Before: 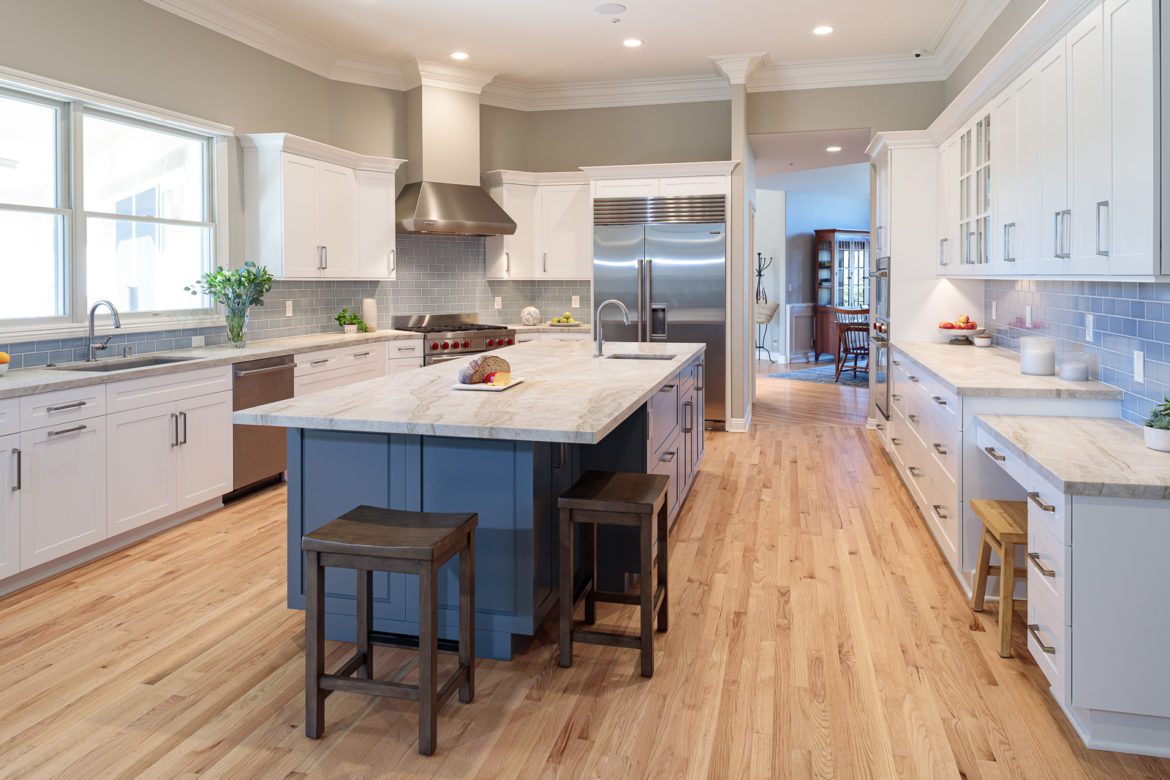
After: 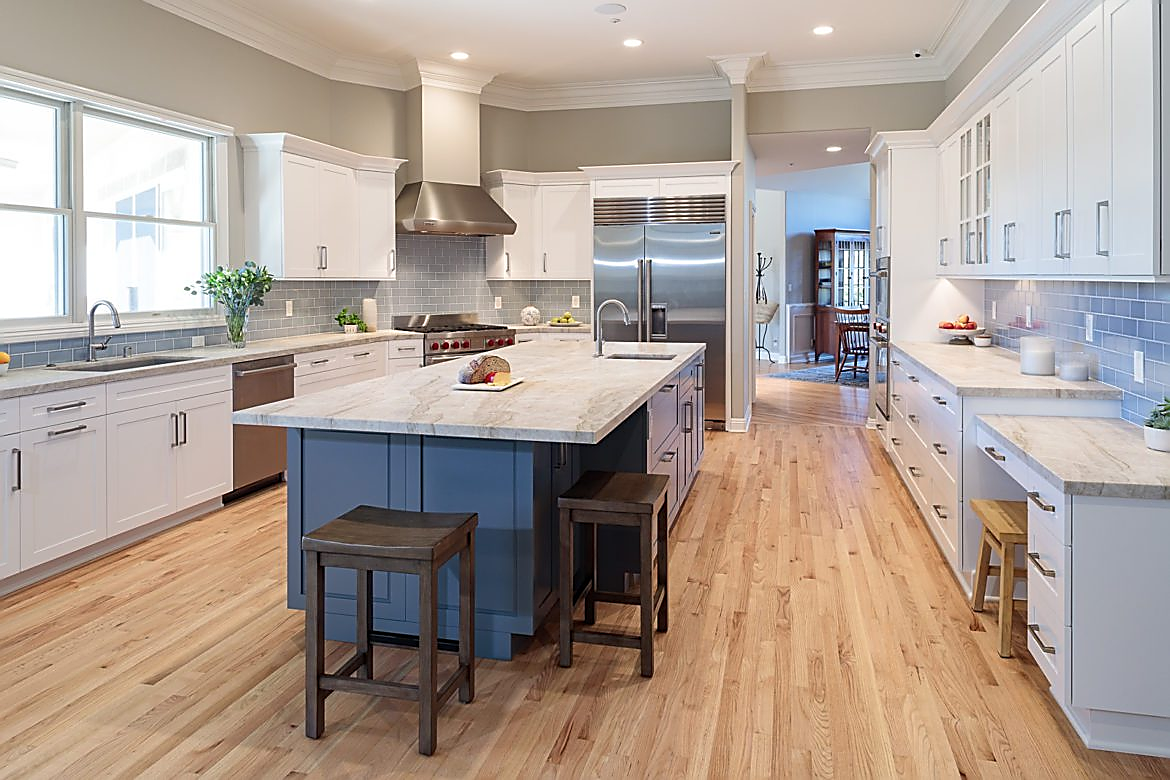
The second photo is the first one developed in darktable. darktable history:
sharpen: radius 1.42, amount 1.265, threshold 0.831
